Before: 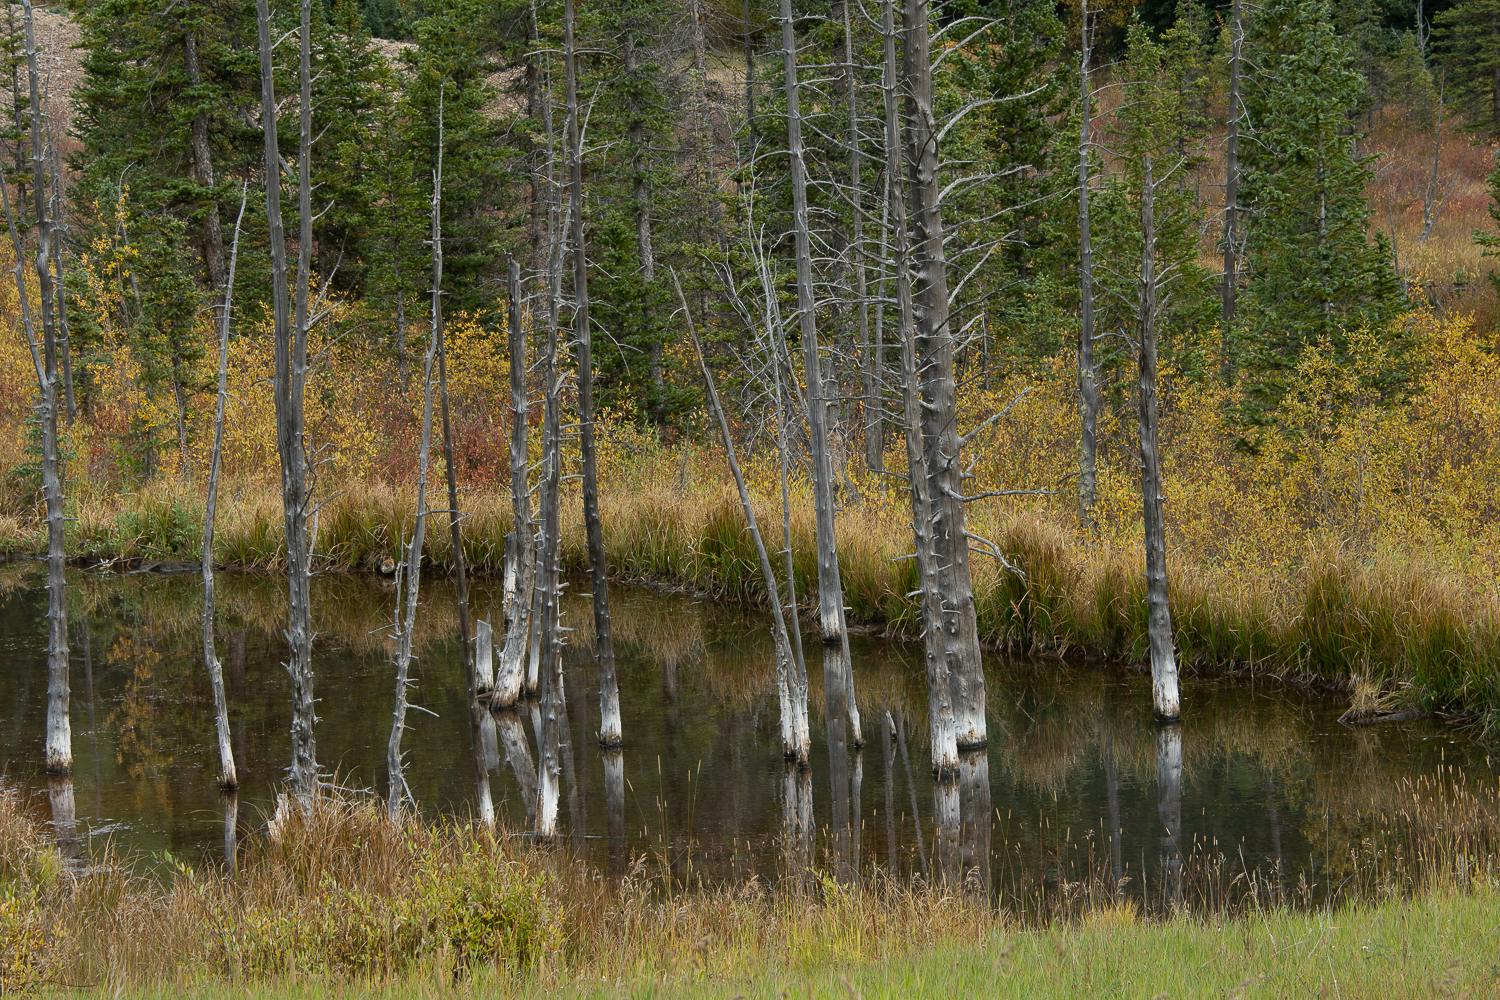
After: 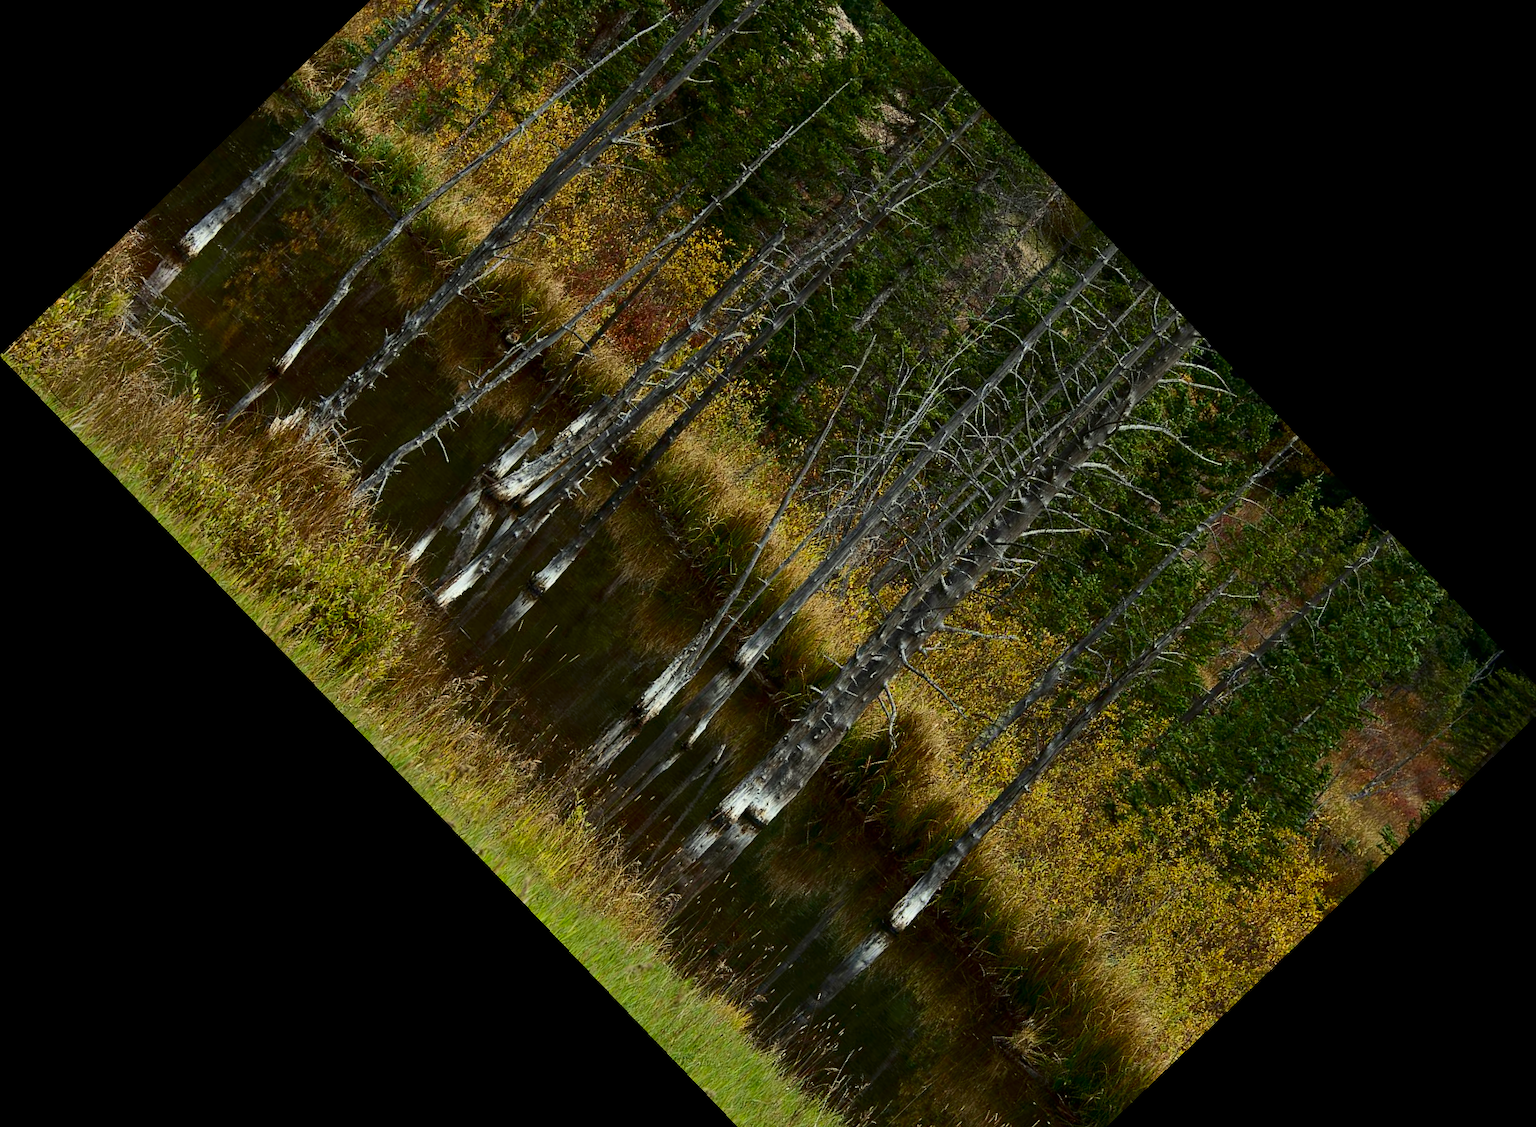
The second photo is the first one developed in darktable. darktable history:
contrast brightness saturation: contrast 0.22, brightness -0.19, saturation 0.24
crop and rotate: angle -46.26°, top 16.234%, right 0.912%, bottom 11.704%
color correction: highlights a* -4.73, highlights b* 5.06, saturation 0.97
